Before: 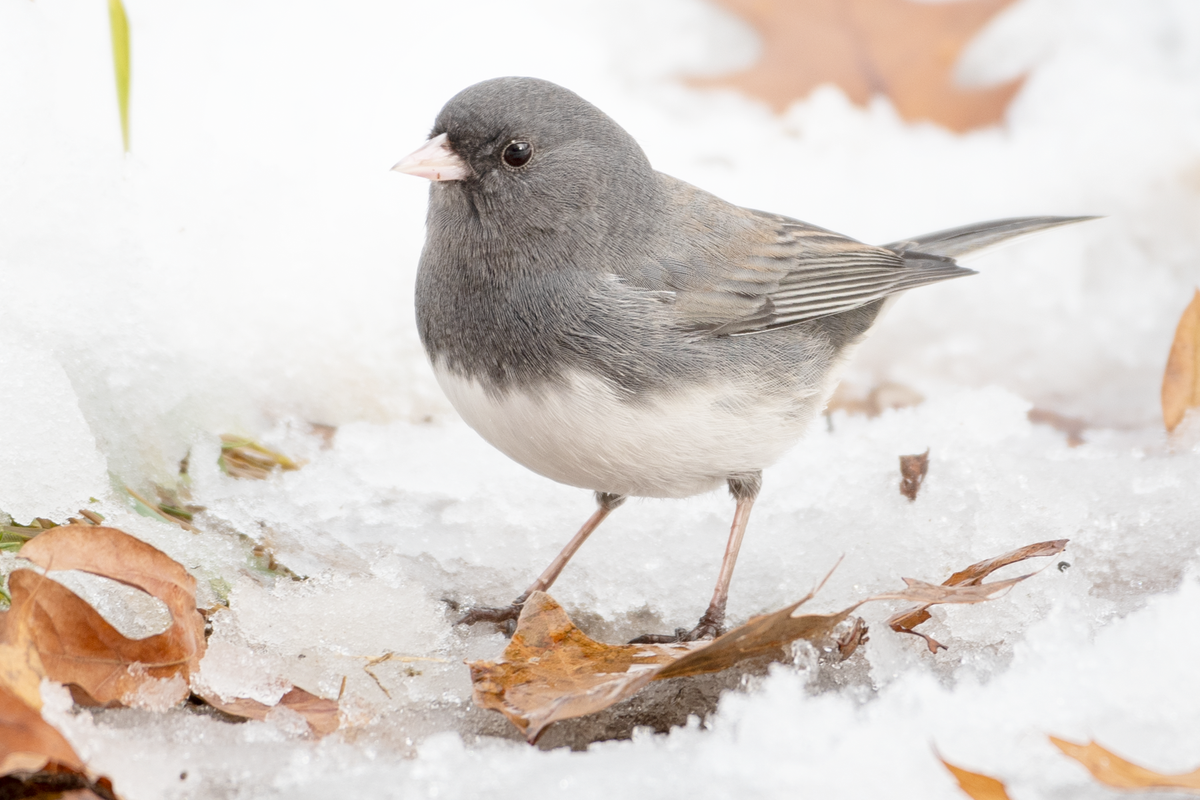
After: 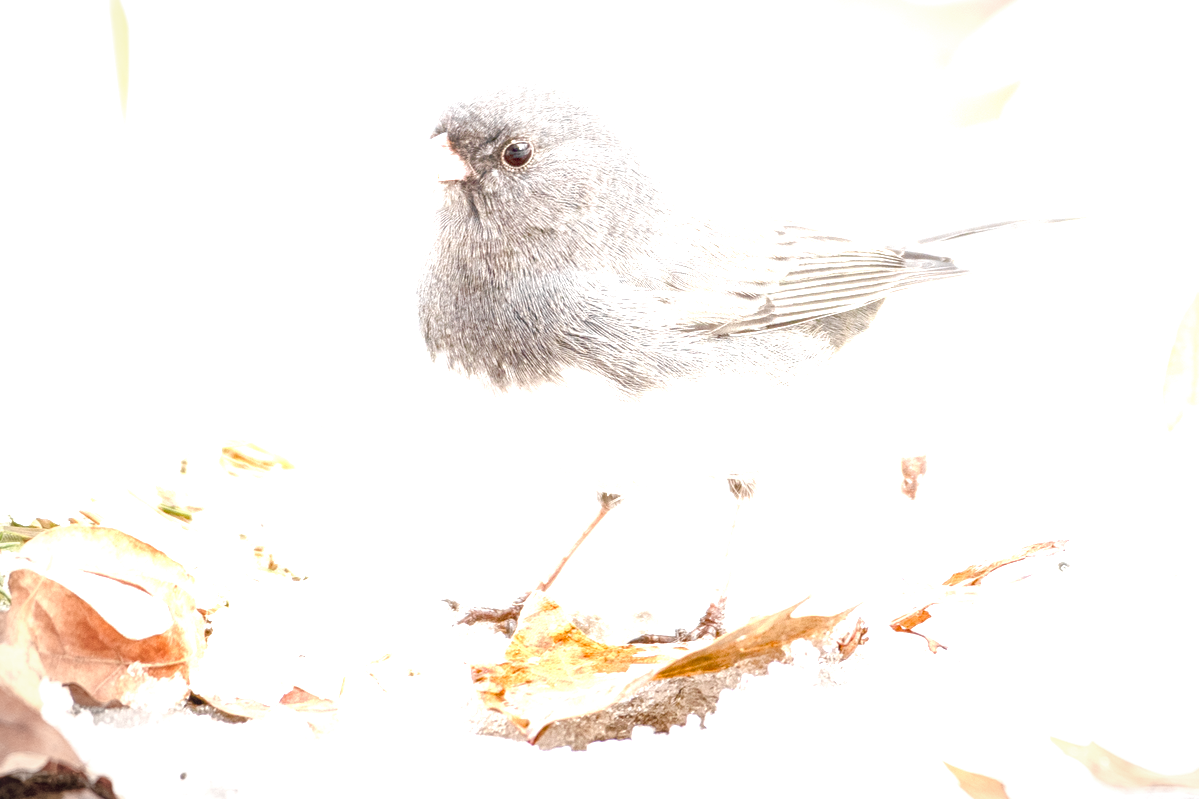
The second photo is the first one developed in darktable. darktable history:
exposure: black level correction 0, exposure 1.199 EV, compensate exposure bias true, compensate highlight preservation false
vignetting: automatic ratio true, dithering 8-bit output, unbound false
local contrast: on, module defaults
crop: left 0.025%
color balance rgb: linear chroma grading › global chroma 9.693%, perceptual saturation grading › global saturation 20%, perceptual saturation grading › highlights -50.175%, perceptual saturation grading › shadows 30.781%, perceptual brilliance grading › global brilliance 9.358%, perceptual brilliance grading › shadows 14.858%, global vibrance 20%
